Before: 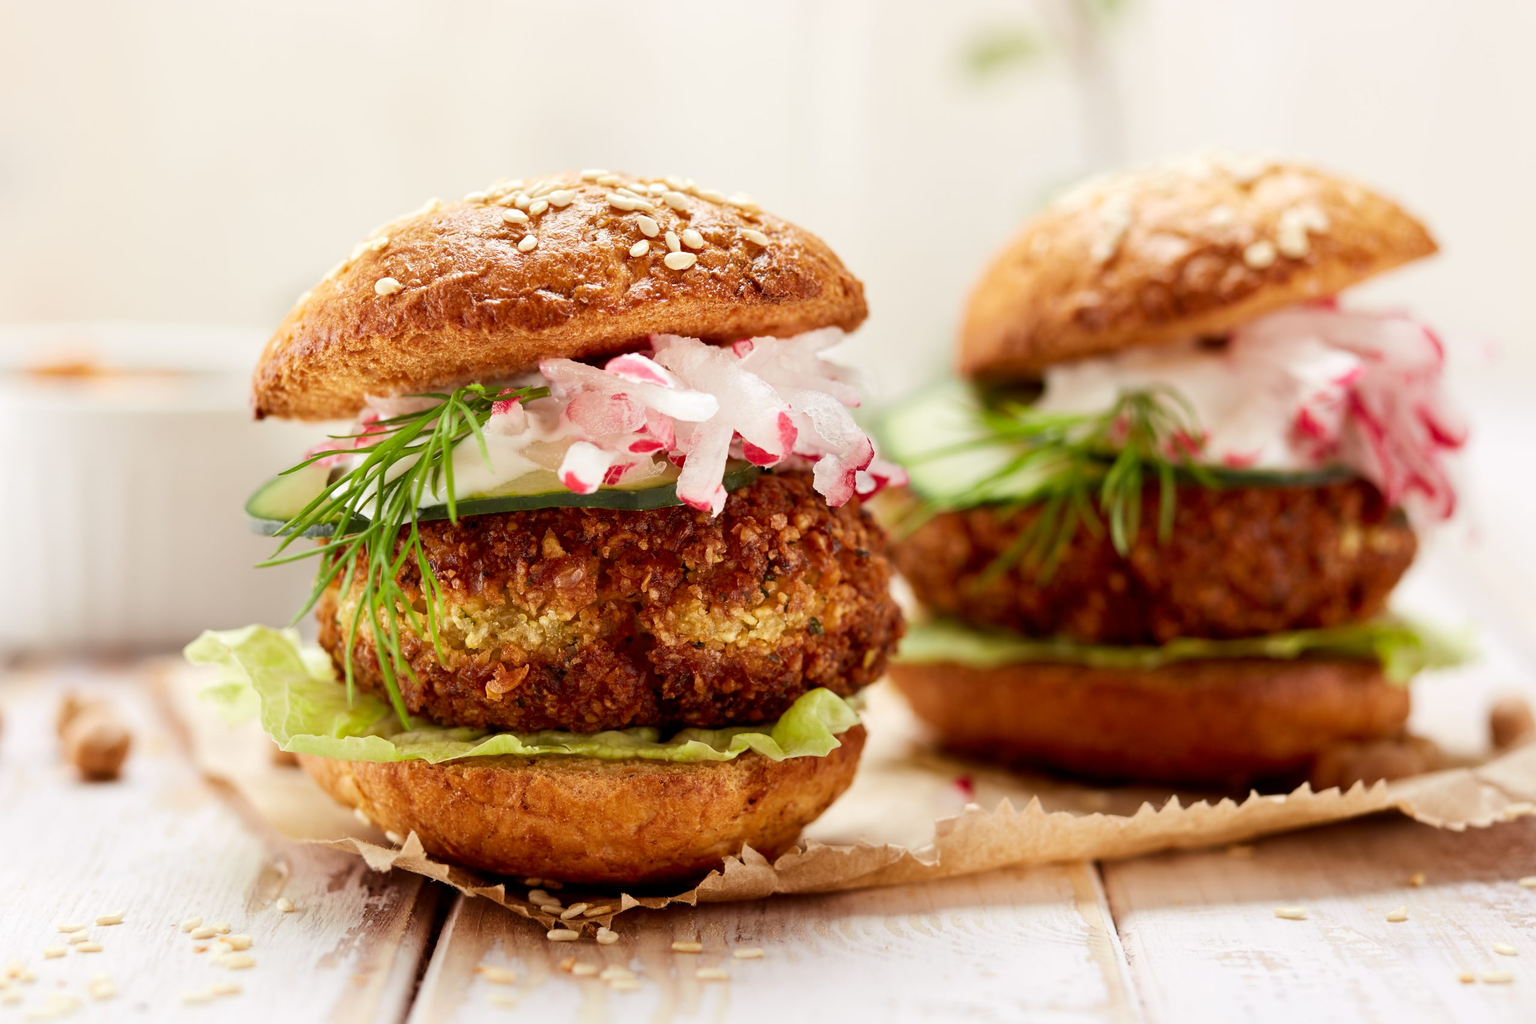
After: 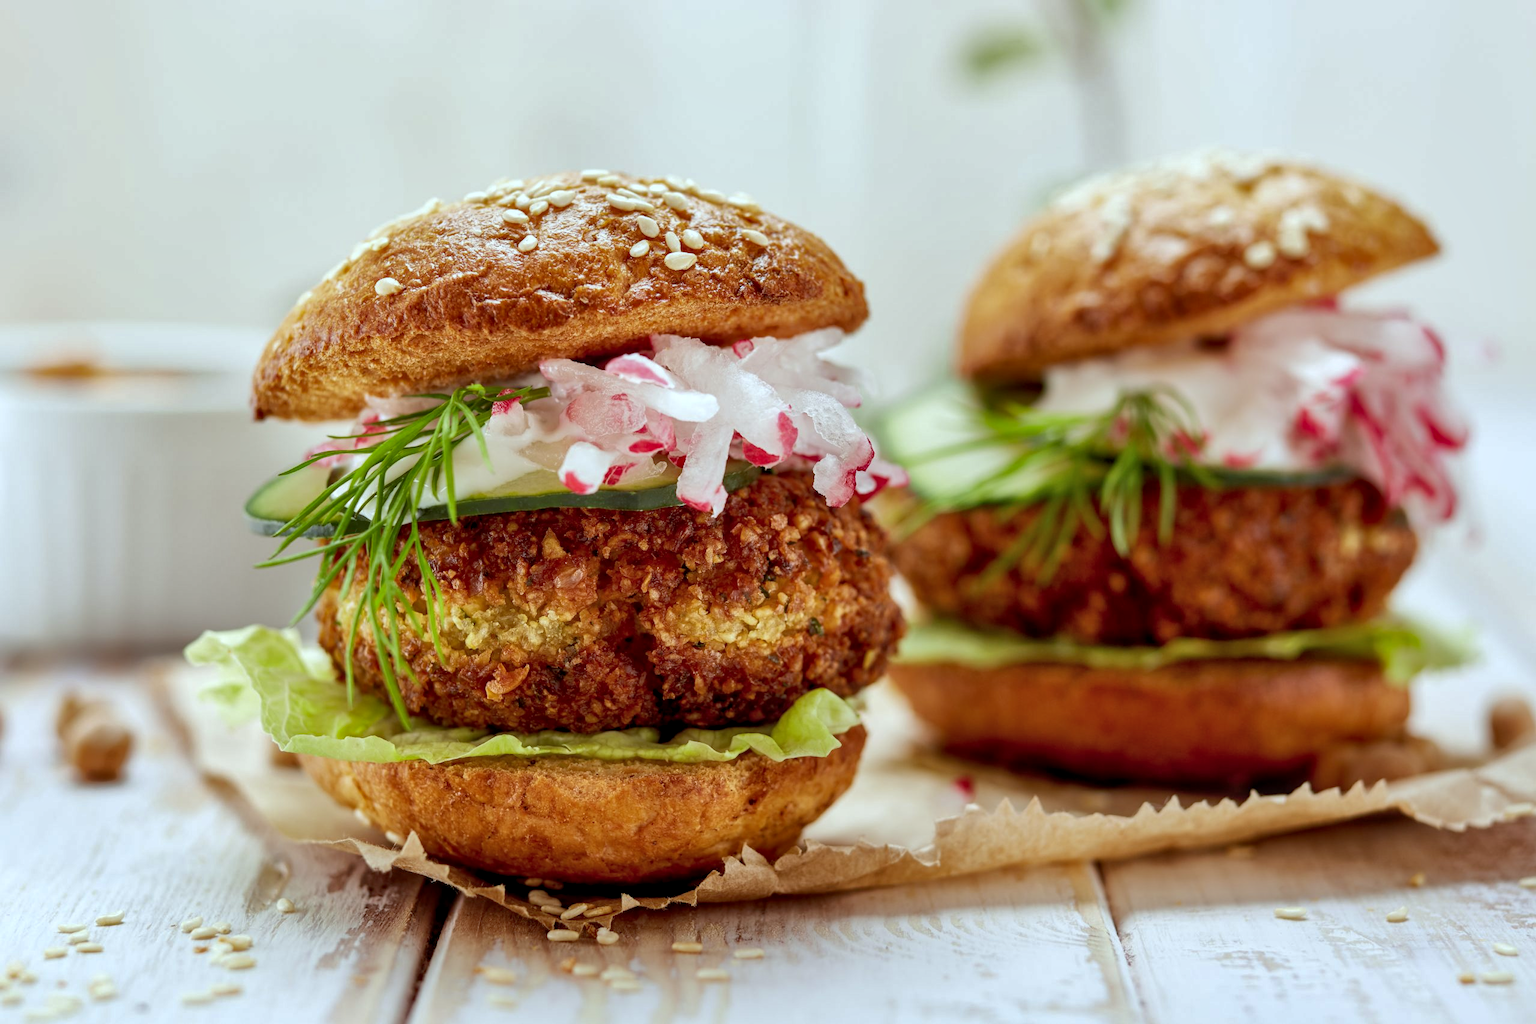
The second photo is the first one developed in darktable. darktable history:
white balance: red 0.925, blue 1.046
shadows and highlights: on, module defaults
local contrast: on, module defaults
